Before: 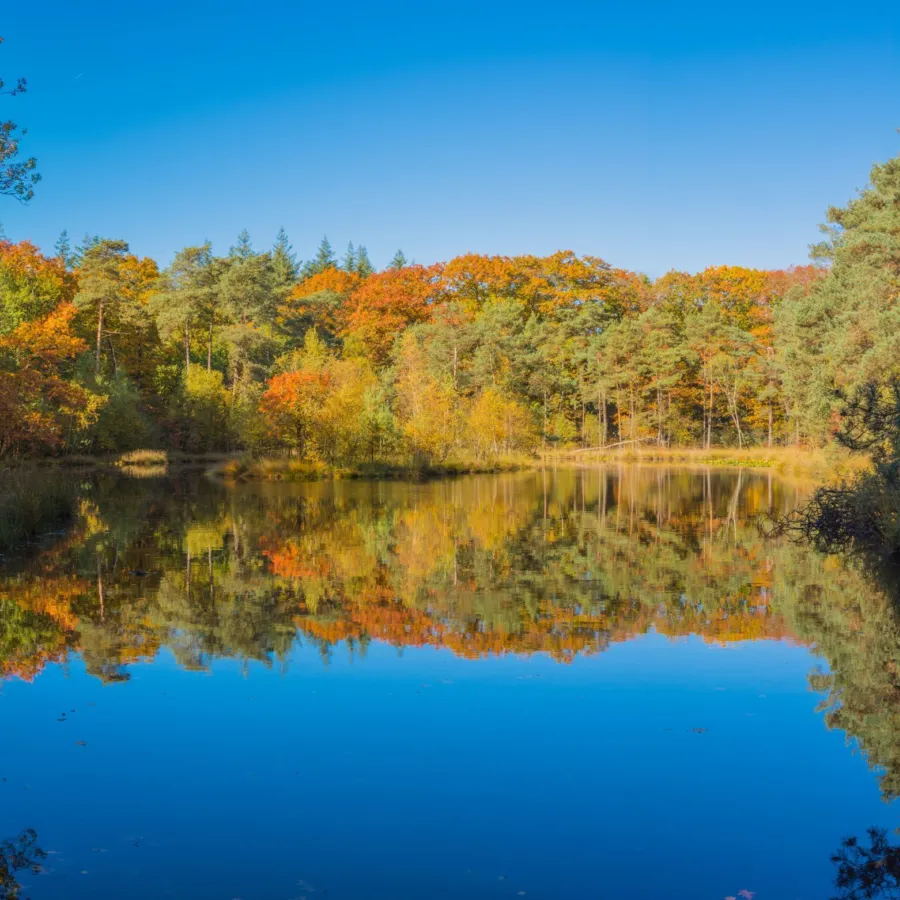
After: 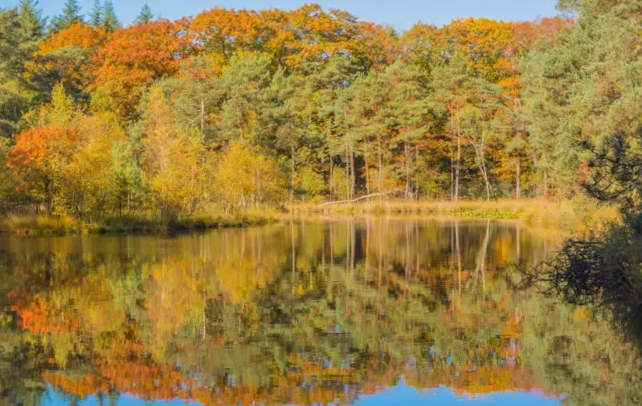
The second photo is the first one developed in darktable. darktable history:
rotate and perspective: rotation -0.45°, automatic cropping original format, crop left 0.008, crop right 0.992, crop top 0.012, crop bottom 0.988
crop and rotate: left 27.938%, top 27.046%, bottom 27.046%
